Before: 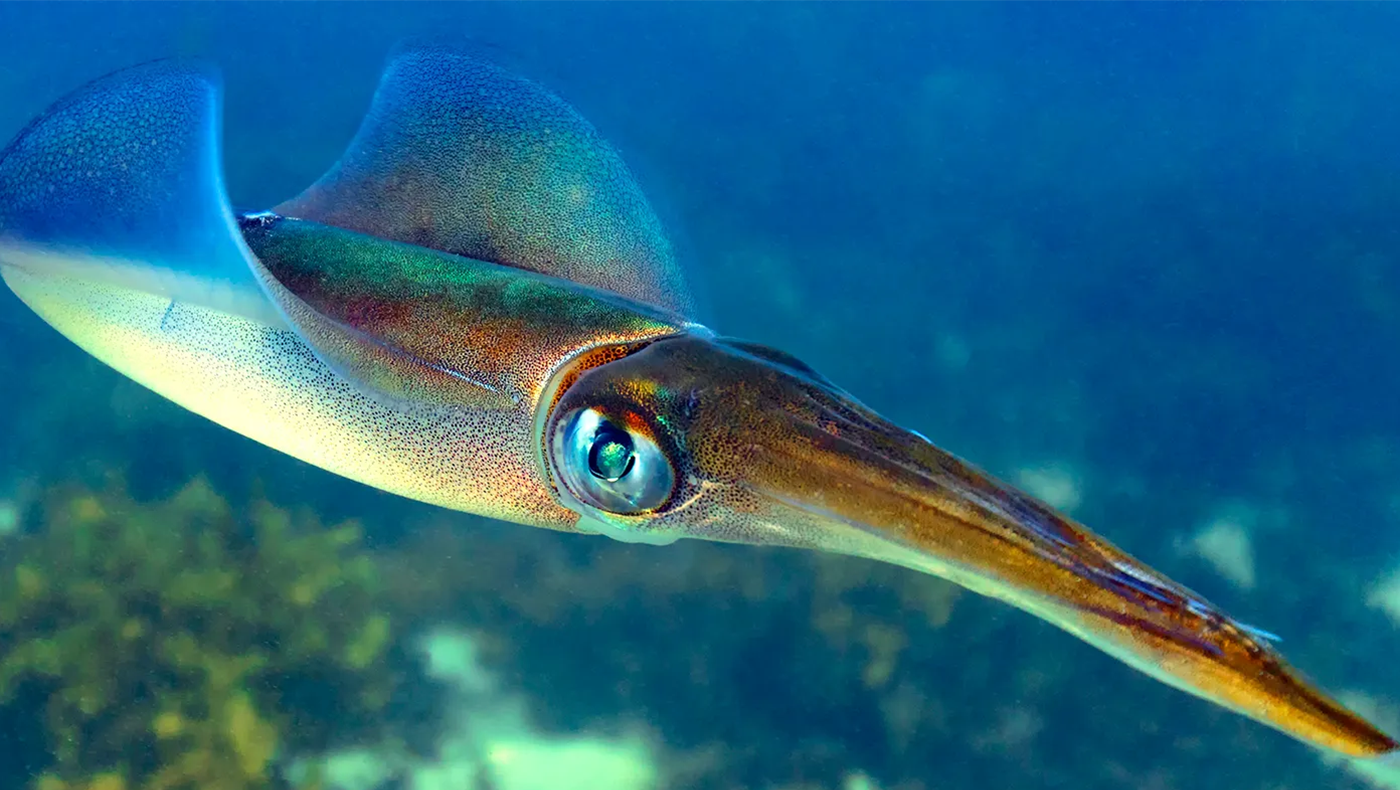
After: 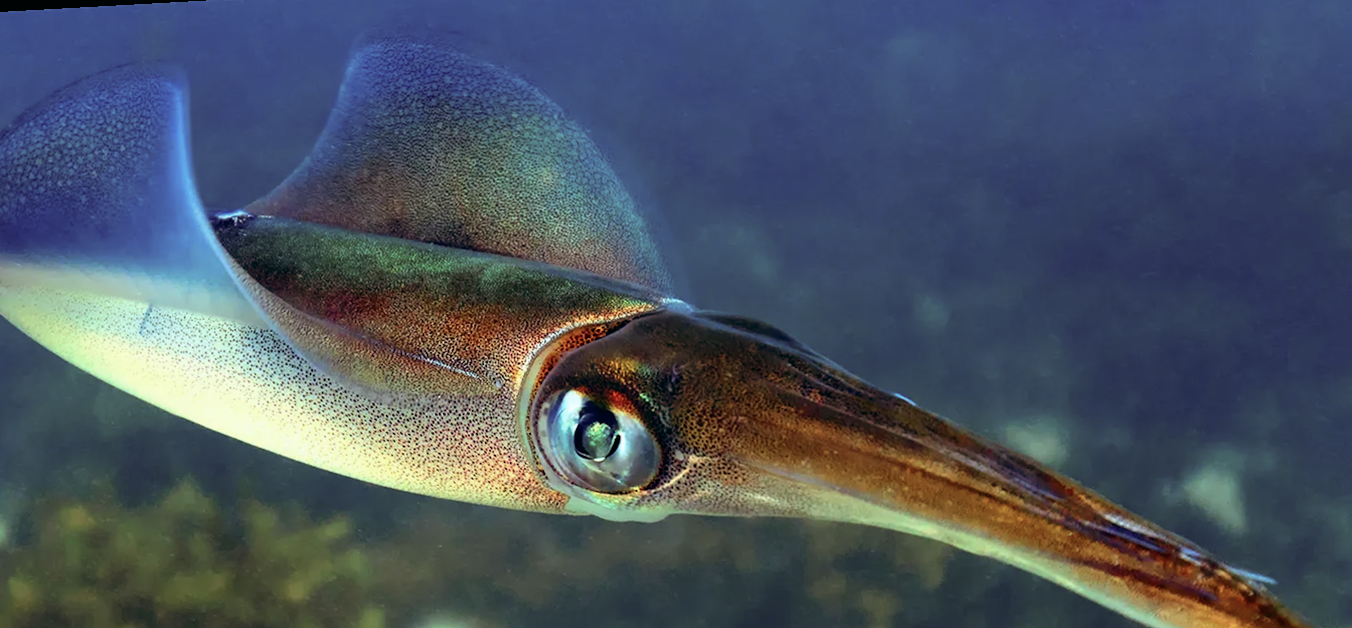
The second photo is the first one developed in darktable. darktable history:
color balance: lift [1, 0.994, 1.002, 1.006], gamma [0.957, 1.081, 1.016, 0.919], gain [0.97, 0.972, 1.01, 1.028], input saturation 91.06%, output saturation 79.8%
rgb levels: mode RGB, independent channels, levels [[0, 0.5, 1], [0, 0.521, 1], [0, 0.536, 1]]
contrast brightness saturation: contrast 0.07
rotate and perspective: rotation -3.18°, automatic cropping off
crop: left 2.737%, top 7.287%, right 3.421%, bottom 20.179%
